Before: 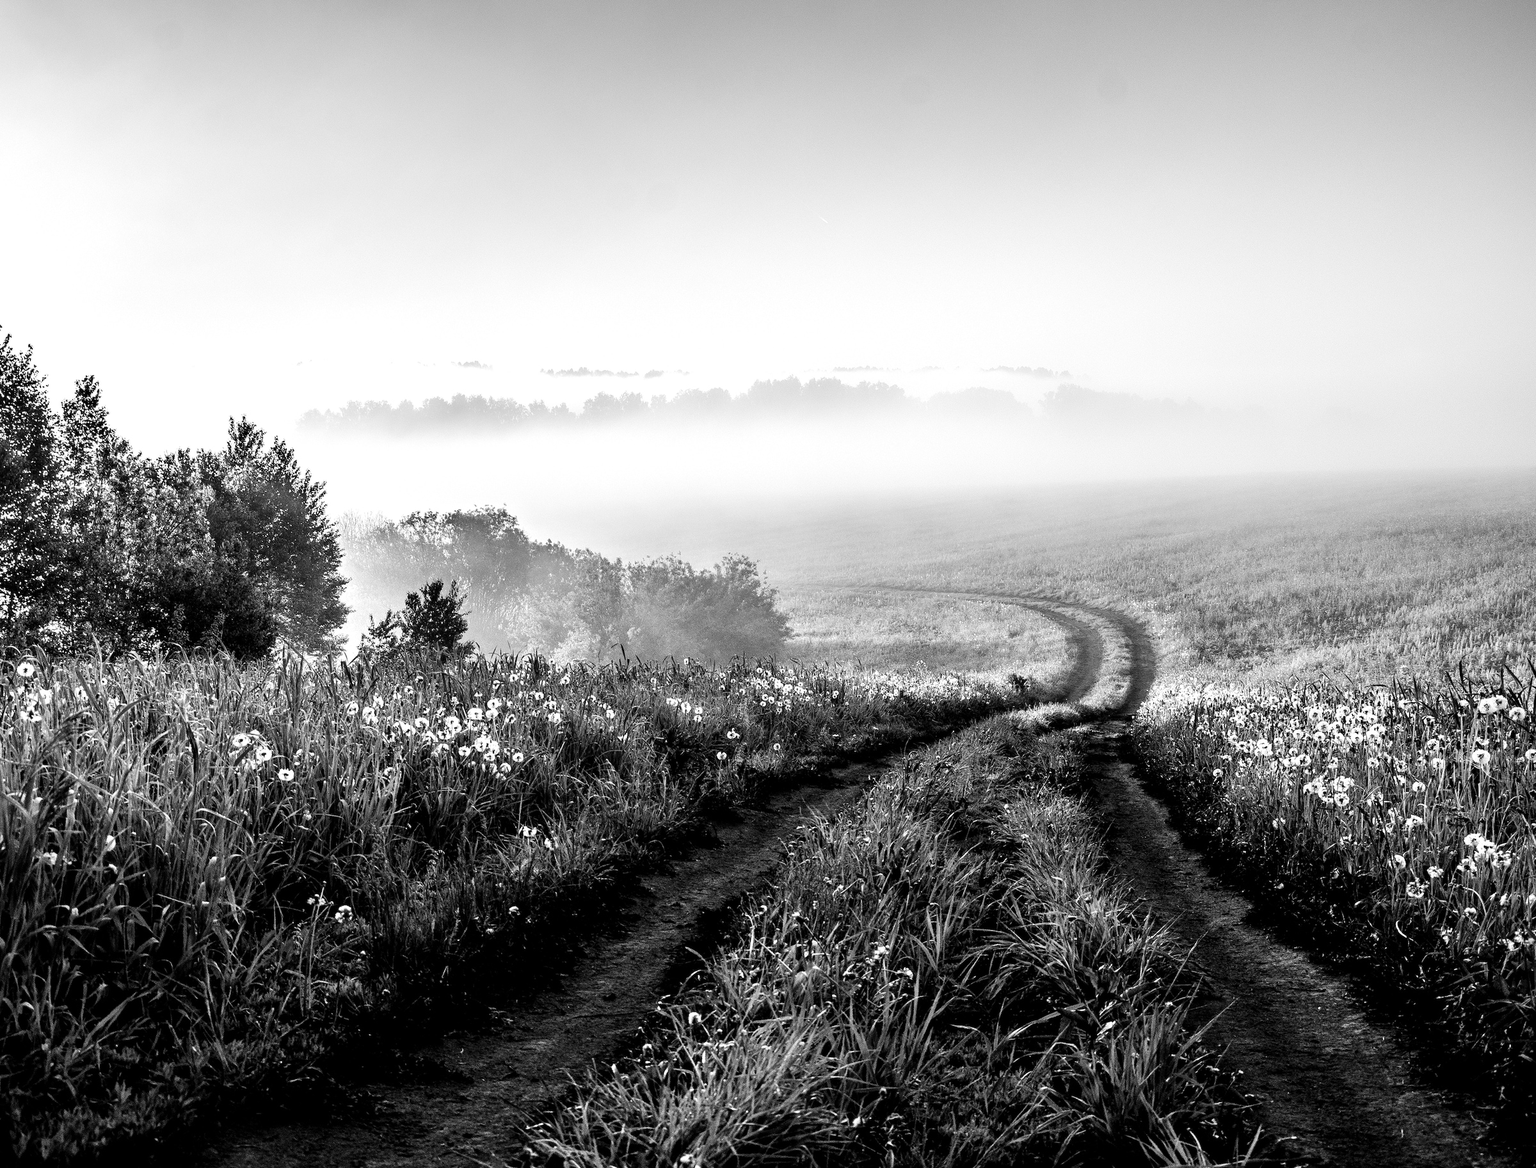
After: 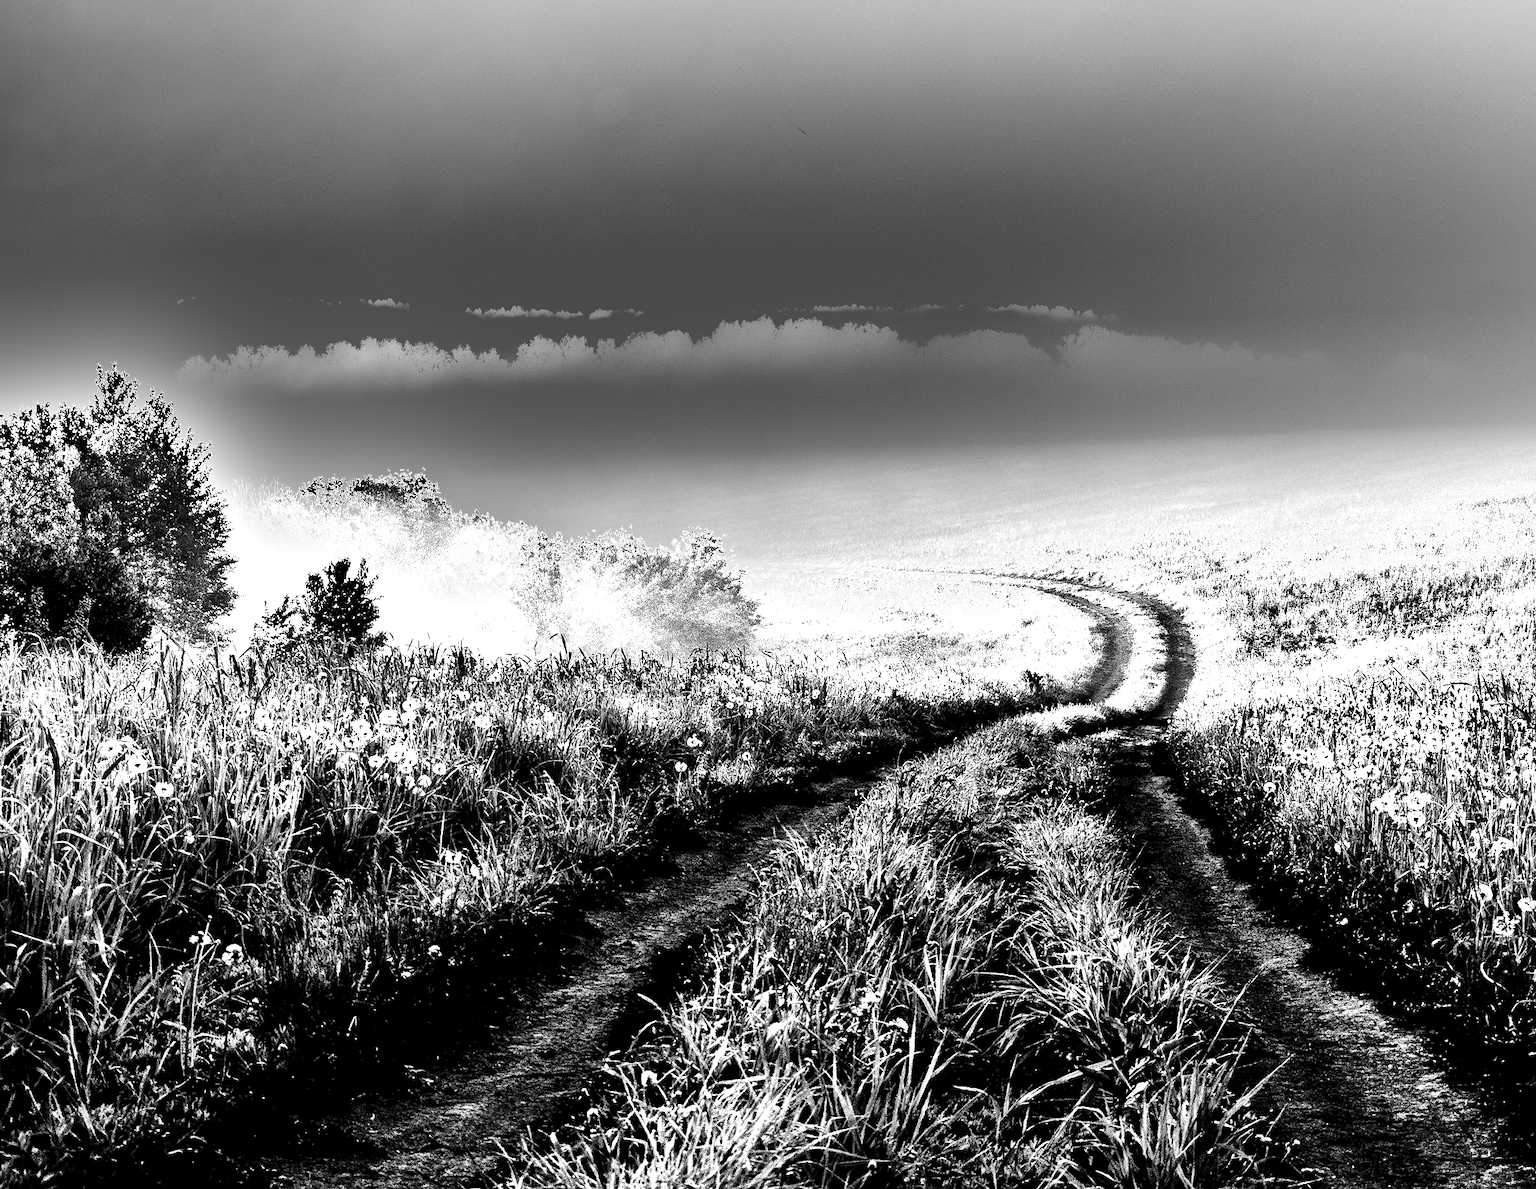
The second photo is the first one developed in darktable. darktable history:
shadows and highlights: low approximation 0.01, soften with gaussian
crop and rotate: left 9.632%, top 9.41%, right 6.061%, bottom 4.715%
exposure: black level correction 0, exposure 1.28 EV, compensate highlight preservation false
local contrast: mode bilateral grid, contrast 25, coarseness 60, detail 151%, midtone range 0.2
velvia: on, module defaults
tone equalizer: -8 EV -0.393 EV, -7 EV -0.378 EV, -6 EV -0.343 EV, -5 EV -0.193 EV, -3 EV 0.192 EV, -2 EV 0.315 EV, -1 EV 0.415 EV, +0 EV 0.419 EV
contrast brightness saturation: contrast 0.195, brightness -0.236, saturation 0.115
